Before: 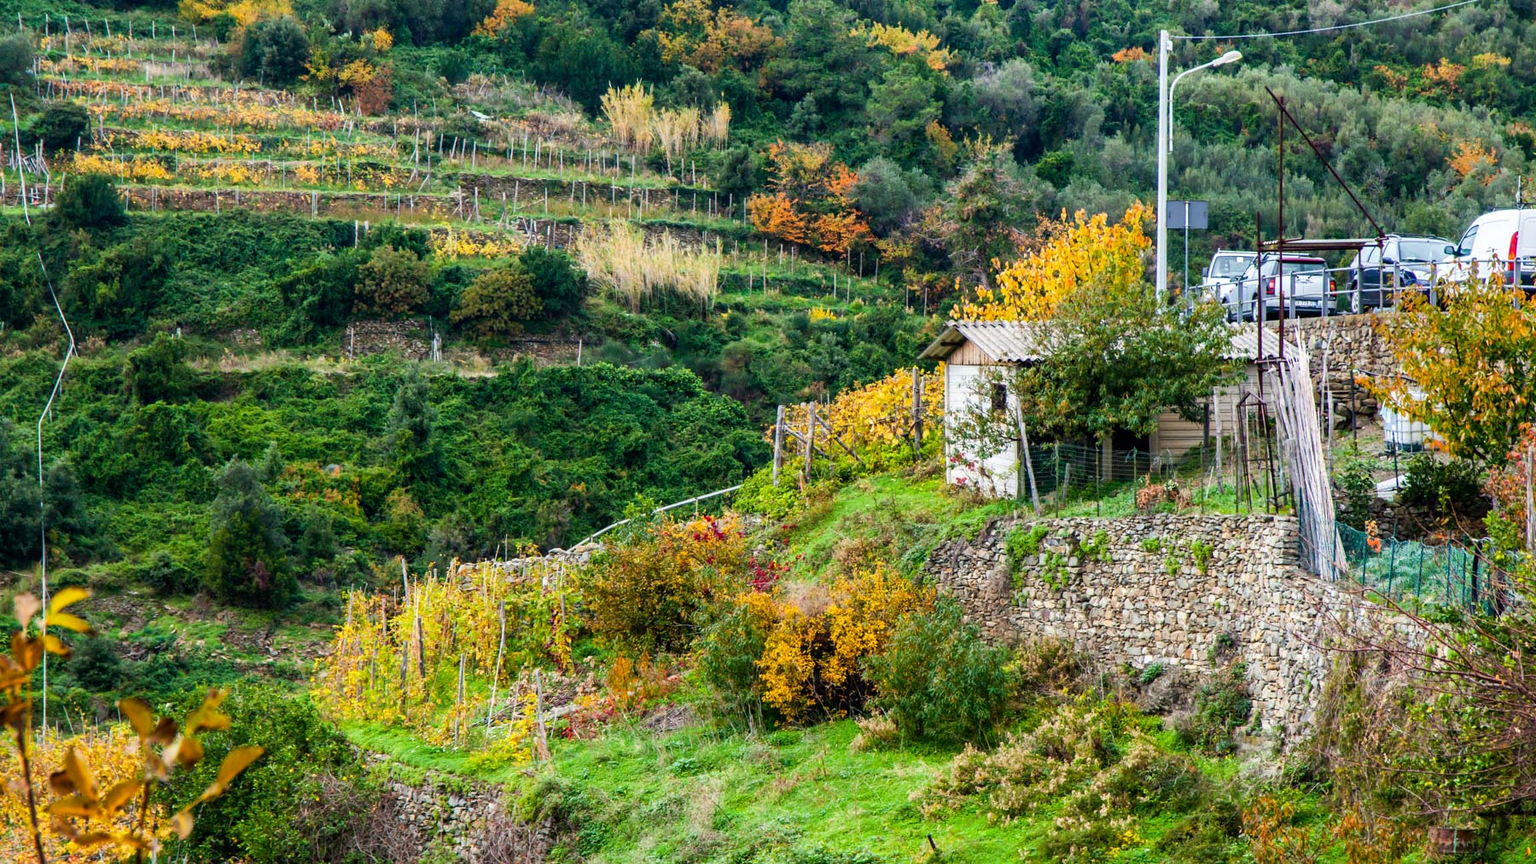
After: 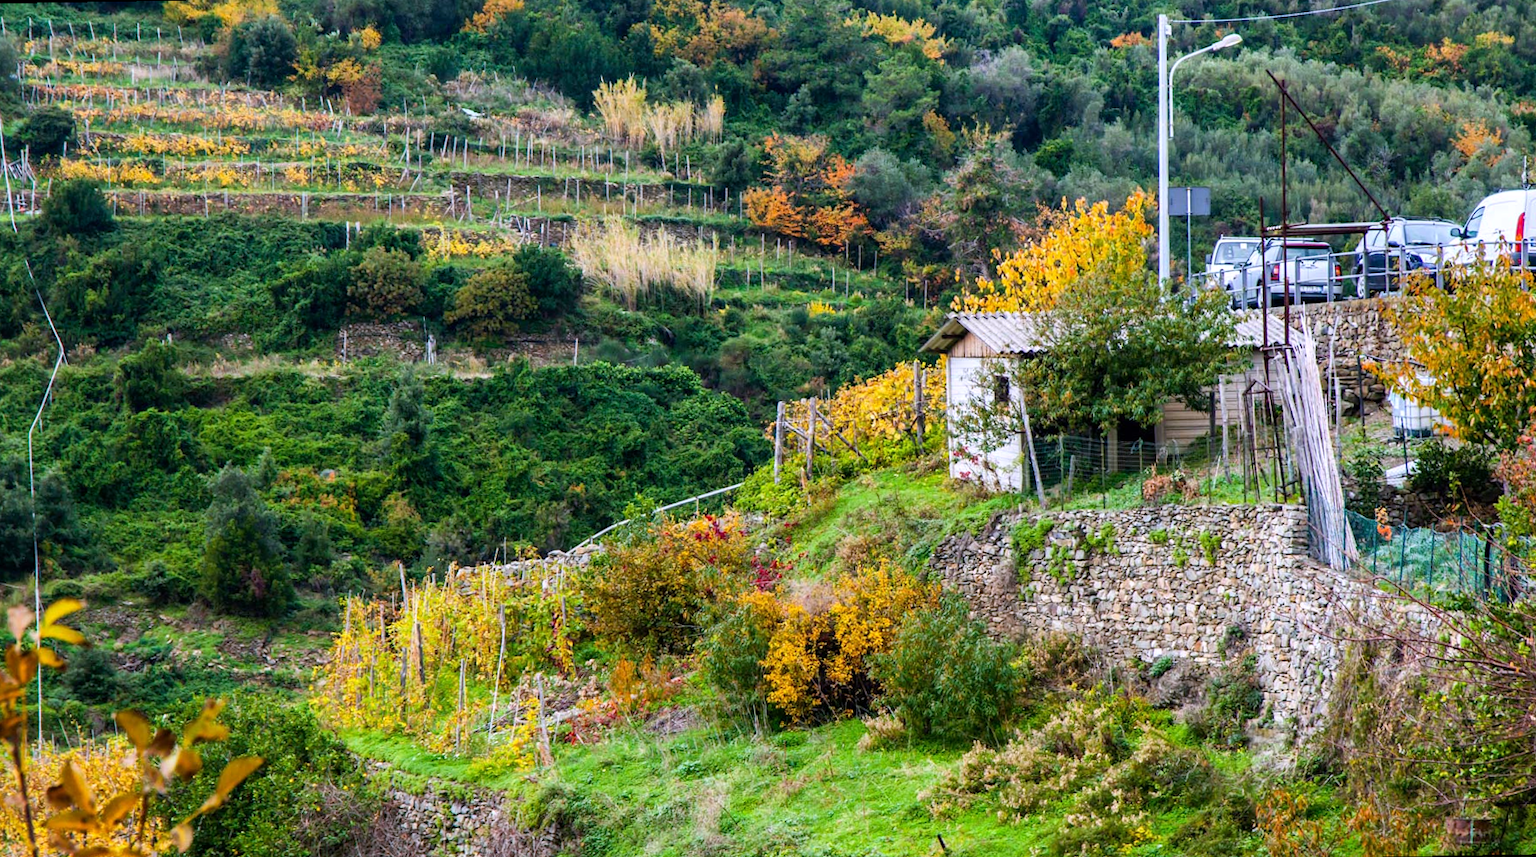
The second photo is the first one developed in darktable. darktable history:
rotate and perspective: rotation -1°, crop left 0.011, crop right 0.989, crop top 0.025, crop bottom 0.975
white balance: red 1.004, blue 1.096
